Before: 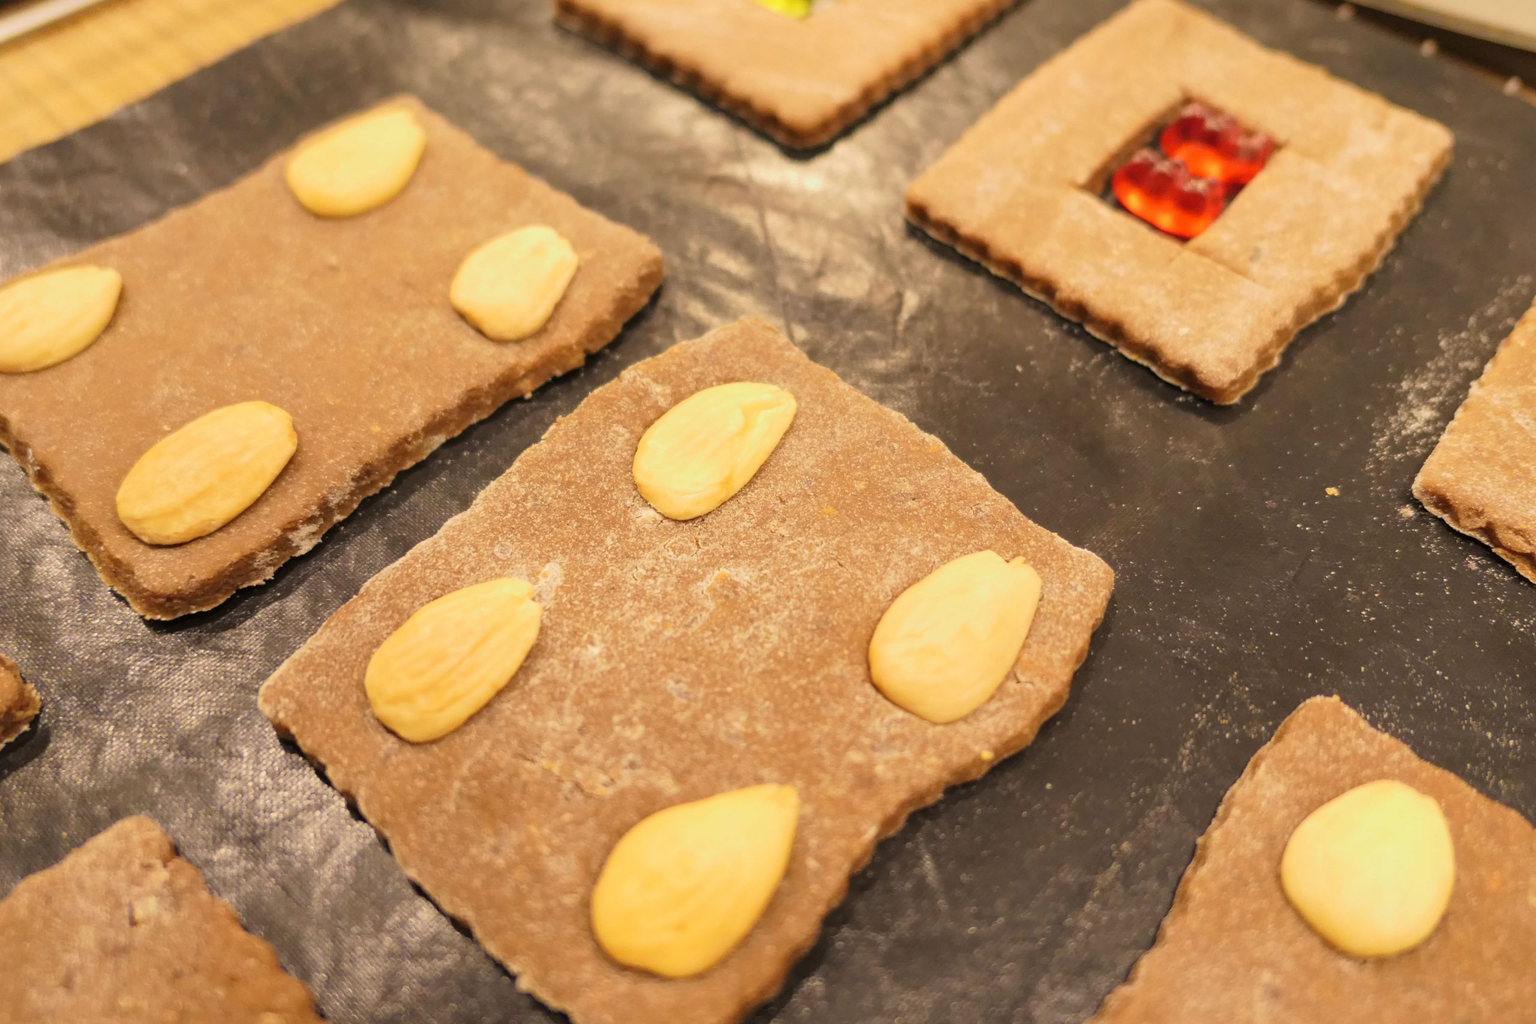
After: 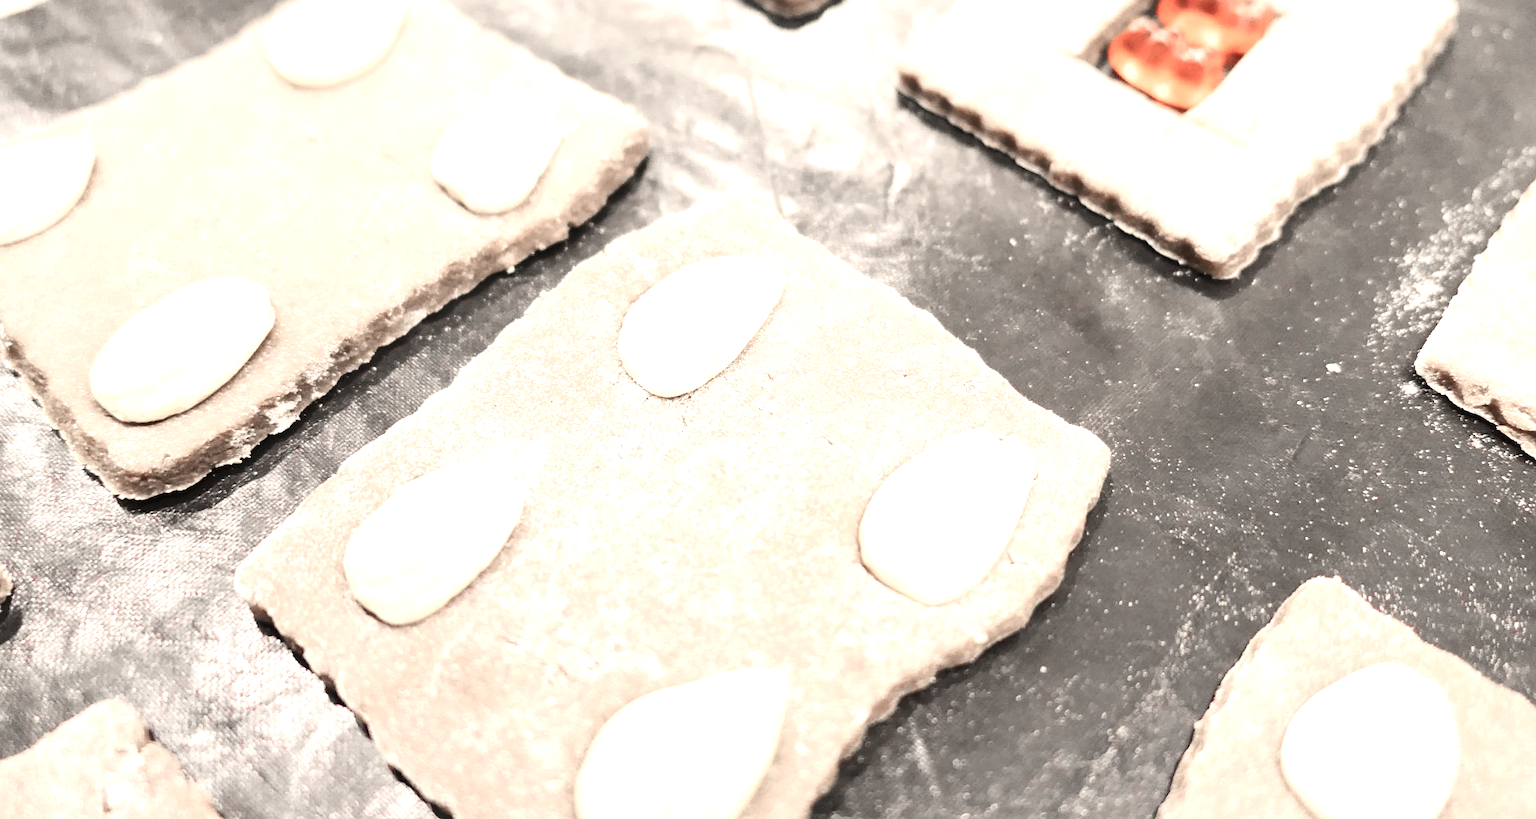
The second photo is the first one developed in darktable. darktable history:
exposure: black level correction 0, exposure 1.524 EV, compensate highlight preservation false
crop and rotate: left 1.912%, top 12.908%, right 0.31%, bottom 8.84%
contrast brightness saturation: contrast 0.249, saturation -0.307
color correction: highlights b* -0.027, saturation 0.774
color zones: curves: ch1 [(0, 0.831) (0.08, 0.771) (0.157, 0.268) (0.241, 0.207) (0.562, -0.005) (0.714, -0.013) (0.876, 0.01) (1, 0.831)]
sharpen: amount 0.212
